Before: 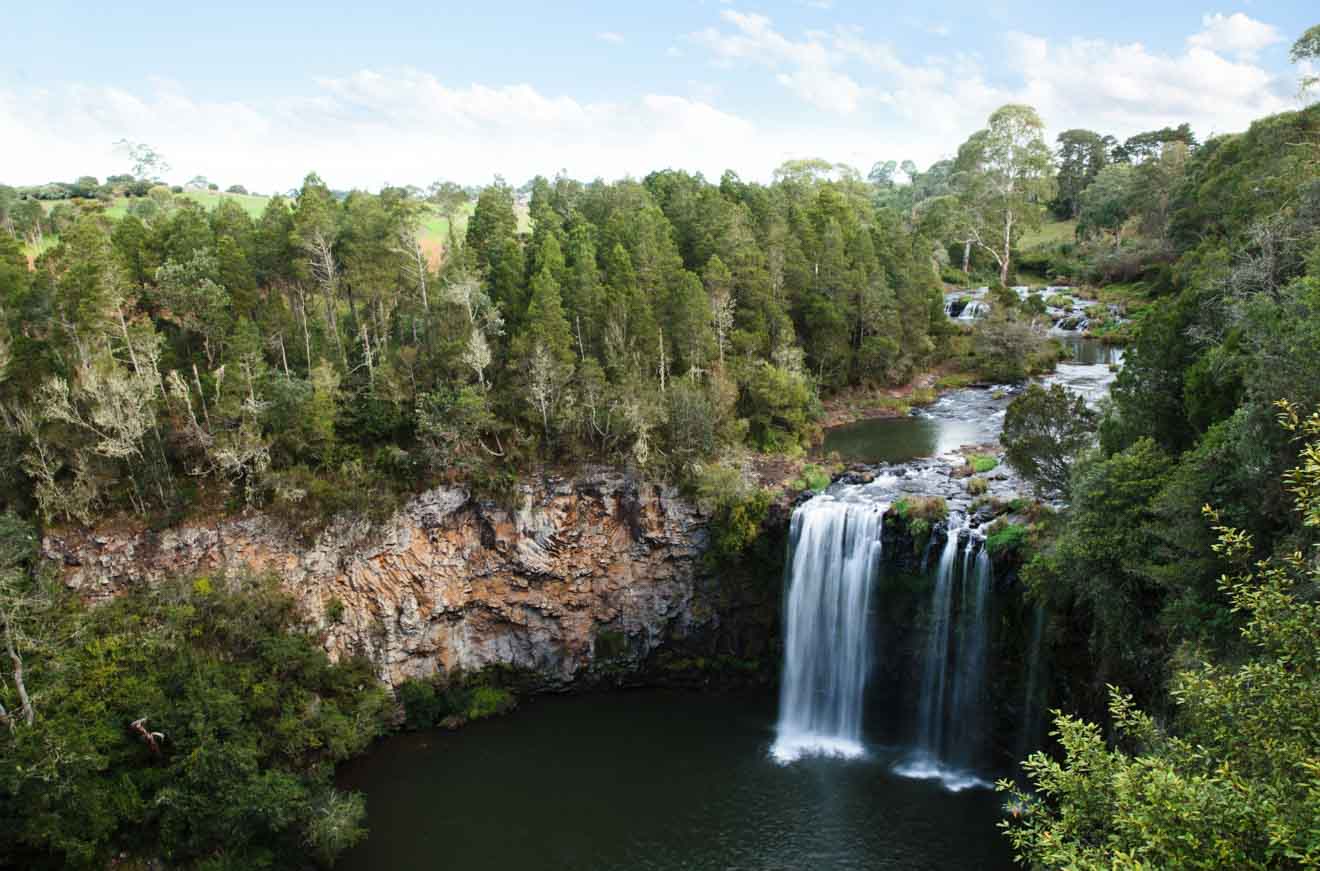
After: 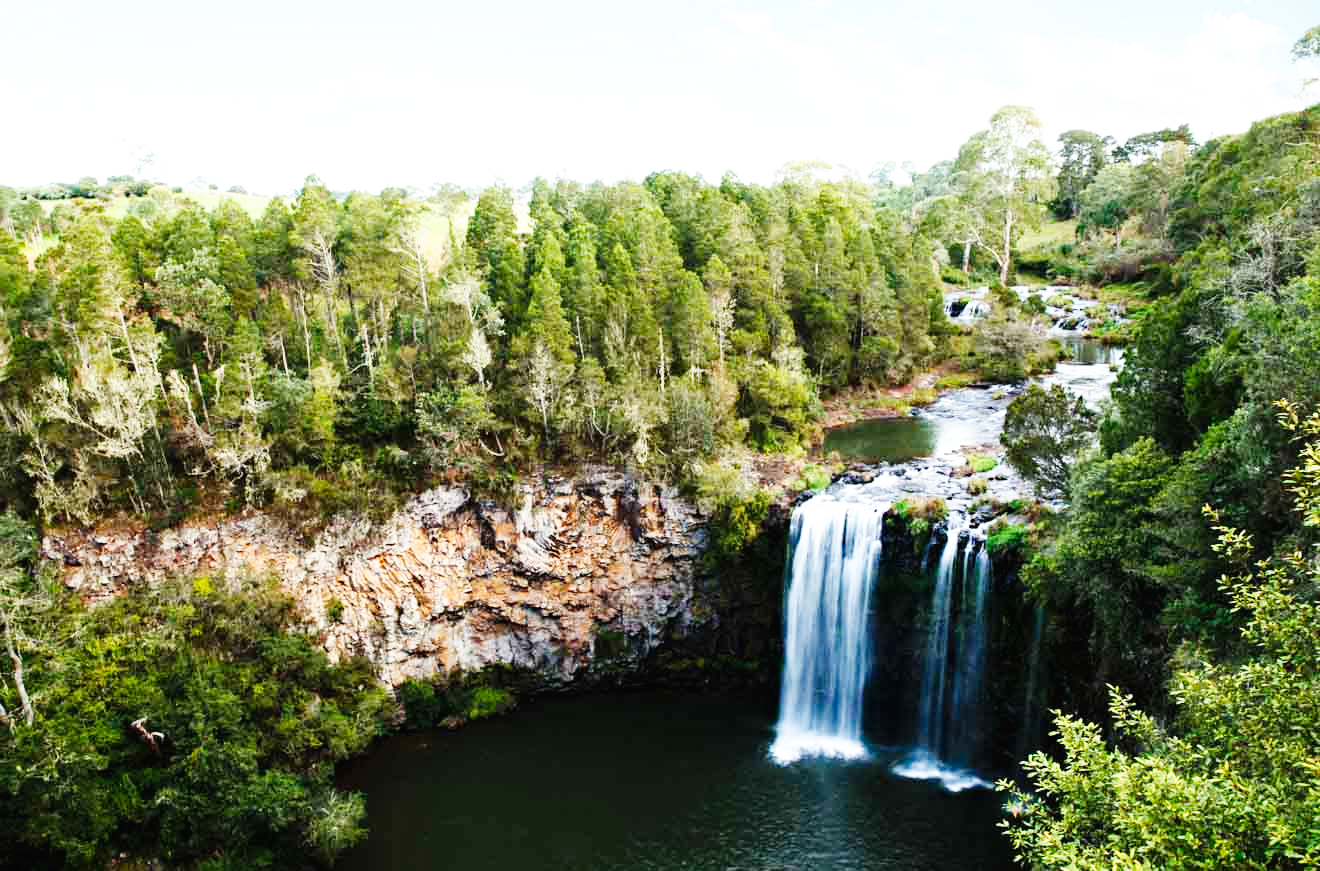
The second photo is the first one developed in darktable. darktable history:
haze removal: compatibility mode true, adaptive false
tone equalizer: -8 EV 0.04 EV
base curve: curves: ch0 [(0, 0.003) (0.001, 0.002) (0.006, 0.004) (0.02, 0.022) (0.048, 0.086) (0.094, 0.234) (0.162, 0.431) (0.258, 0.629) (0.385, 0.8) (0.548, 0.918) (0.751, 0.988) (1, 1)], preserve colors none
